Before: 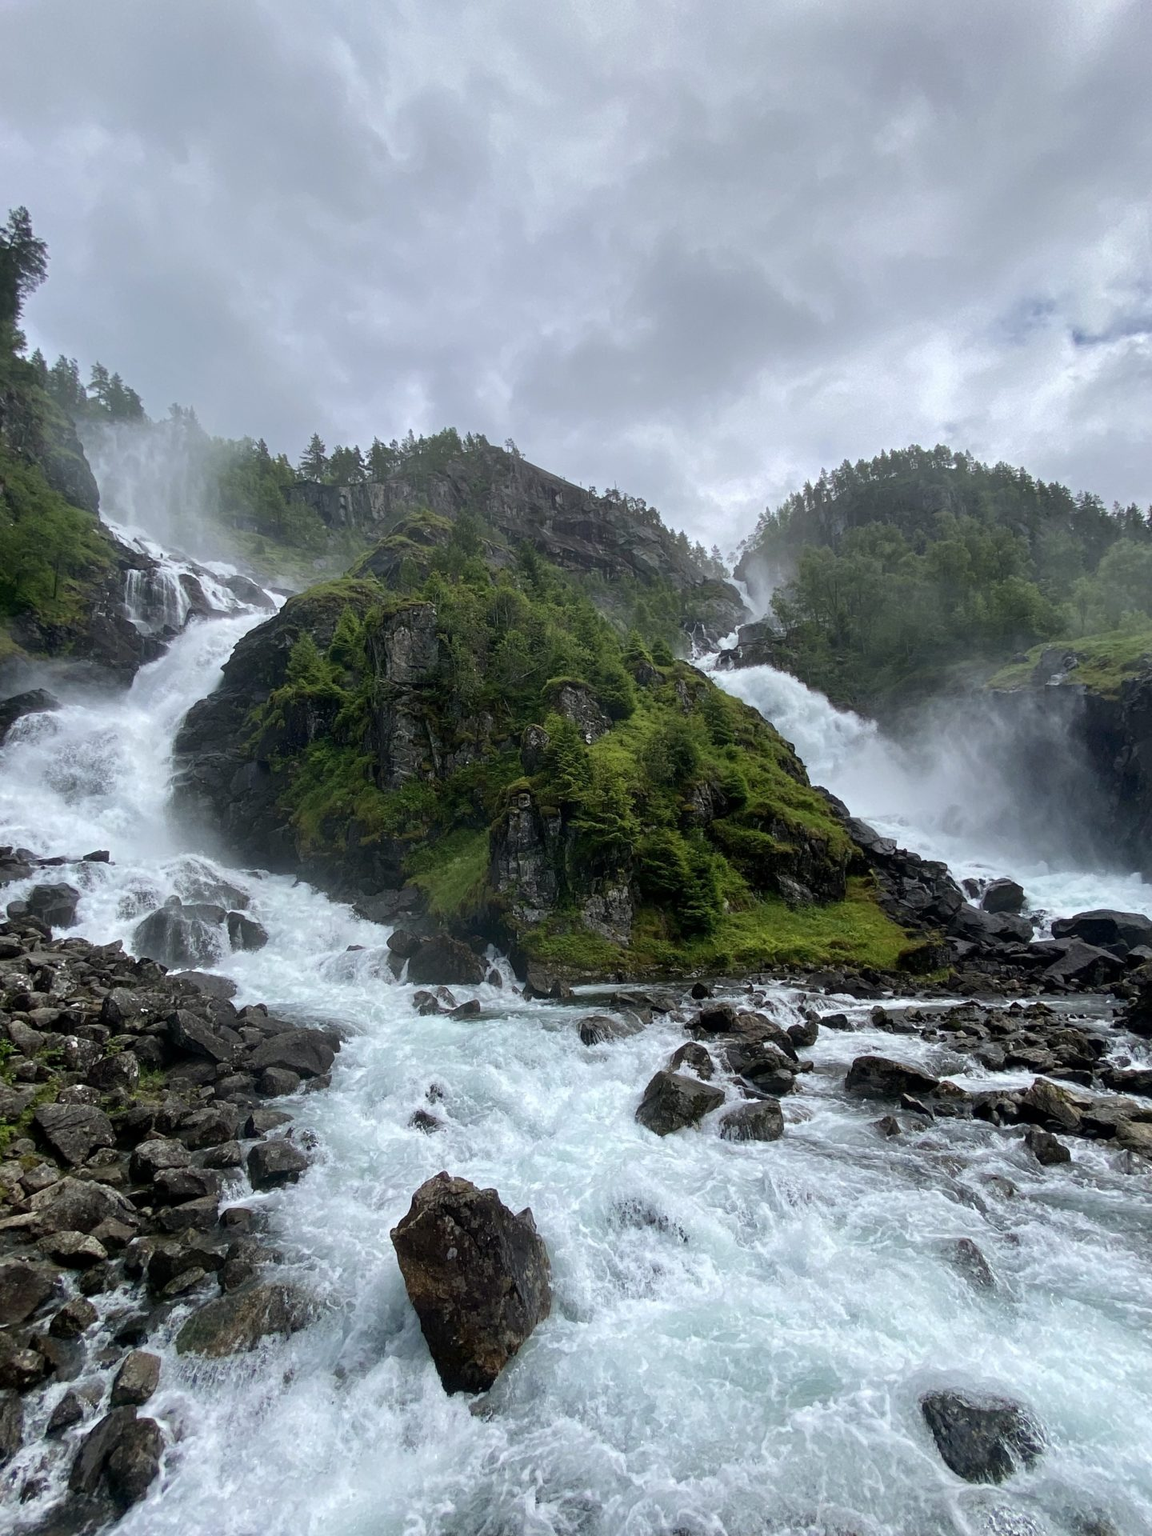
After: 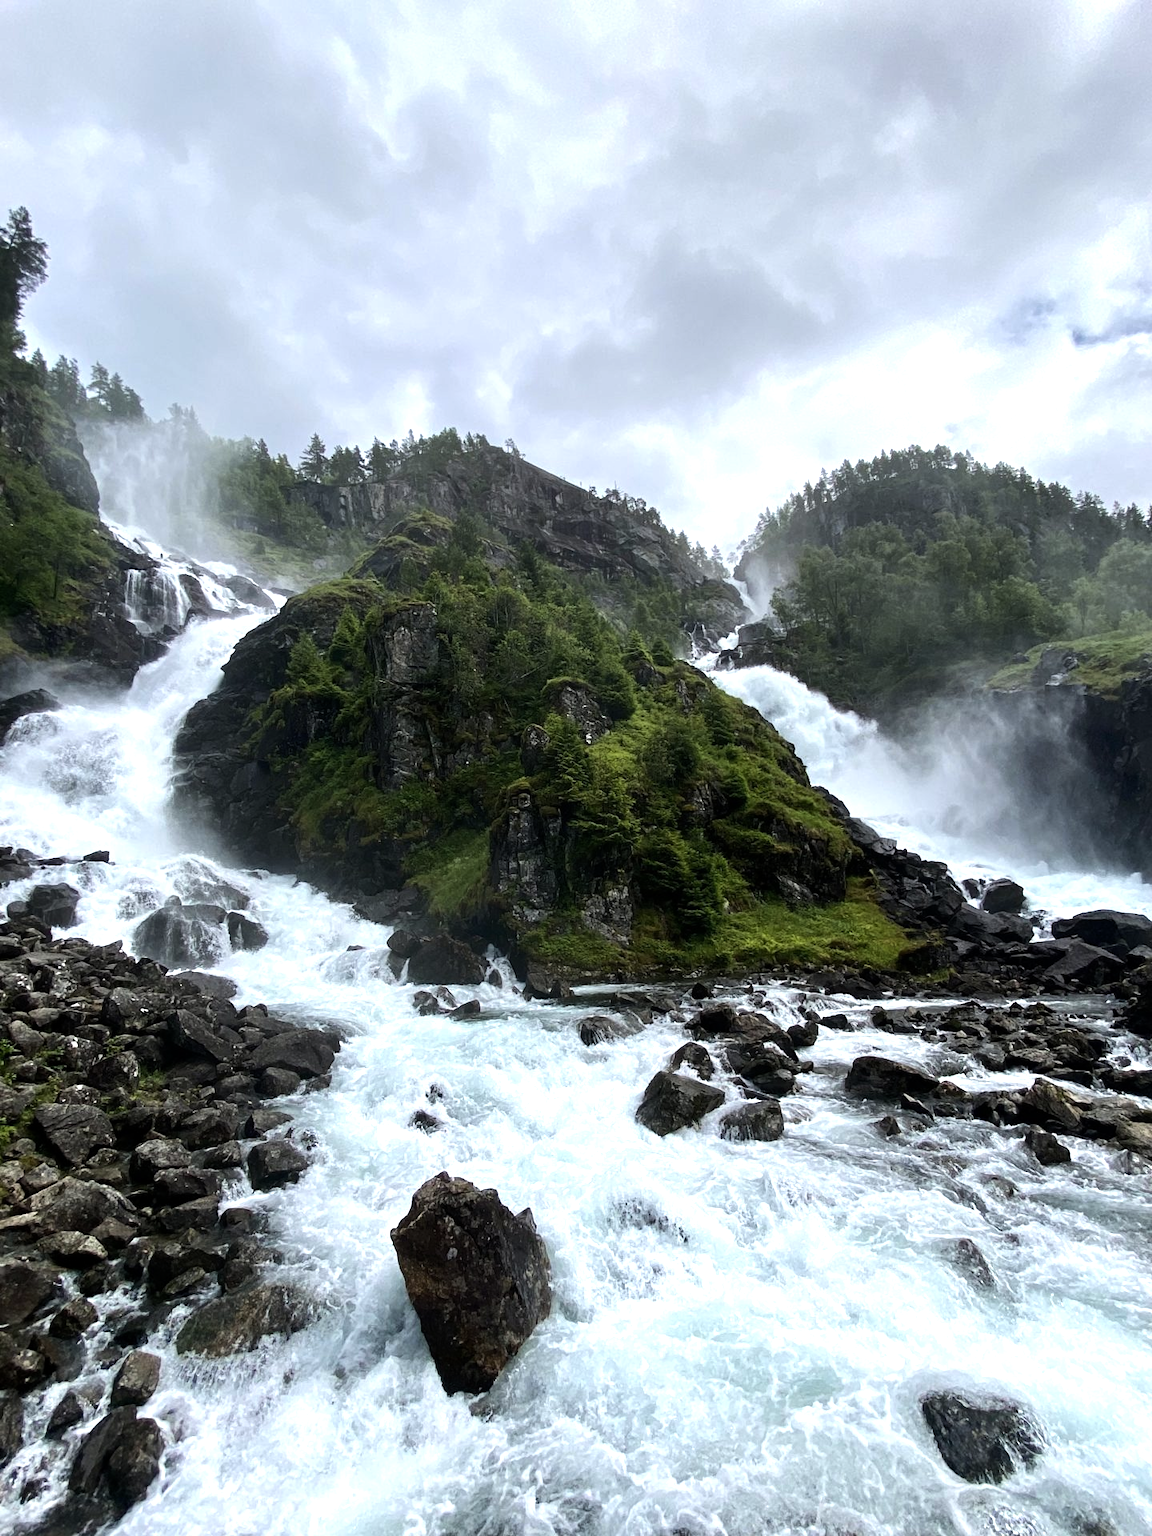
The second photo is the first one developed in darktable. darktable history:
exposure: compensate exposure bias true, compensate highlight preservation false
tone equalizer: -8 EV -0.75 EV, -7 EV -0.7 EV, -6 EV -0.6 EV, -5 EV -0.4 EV, -3 EV 0.4 EV, -2 EV 0.6 EV, -1 EV 0.7 EV, +0 EV 0.75 EV, edges refinement/feathering 500, mask exposure compensation -1.57 EV, preserve details no
